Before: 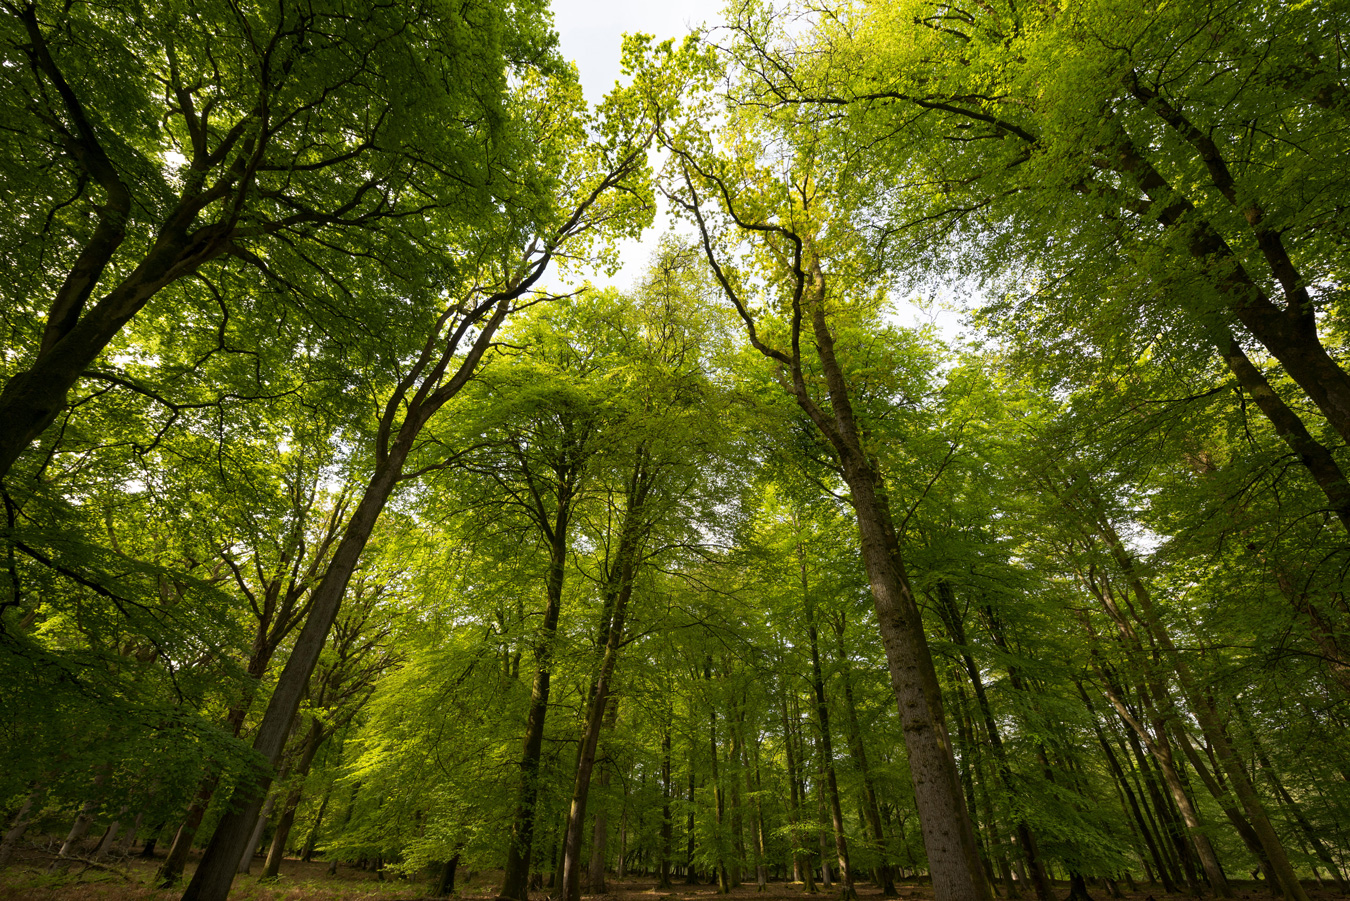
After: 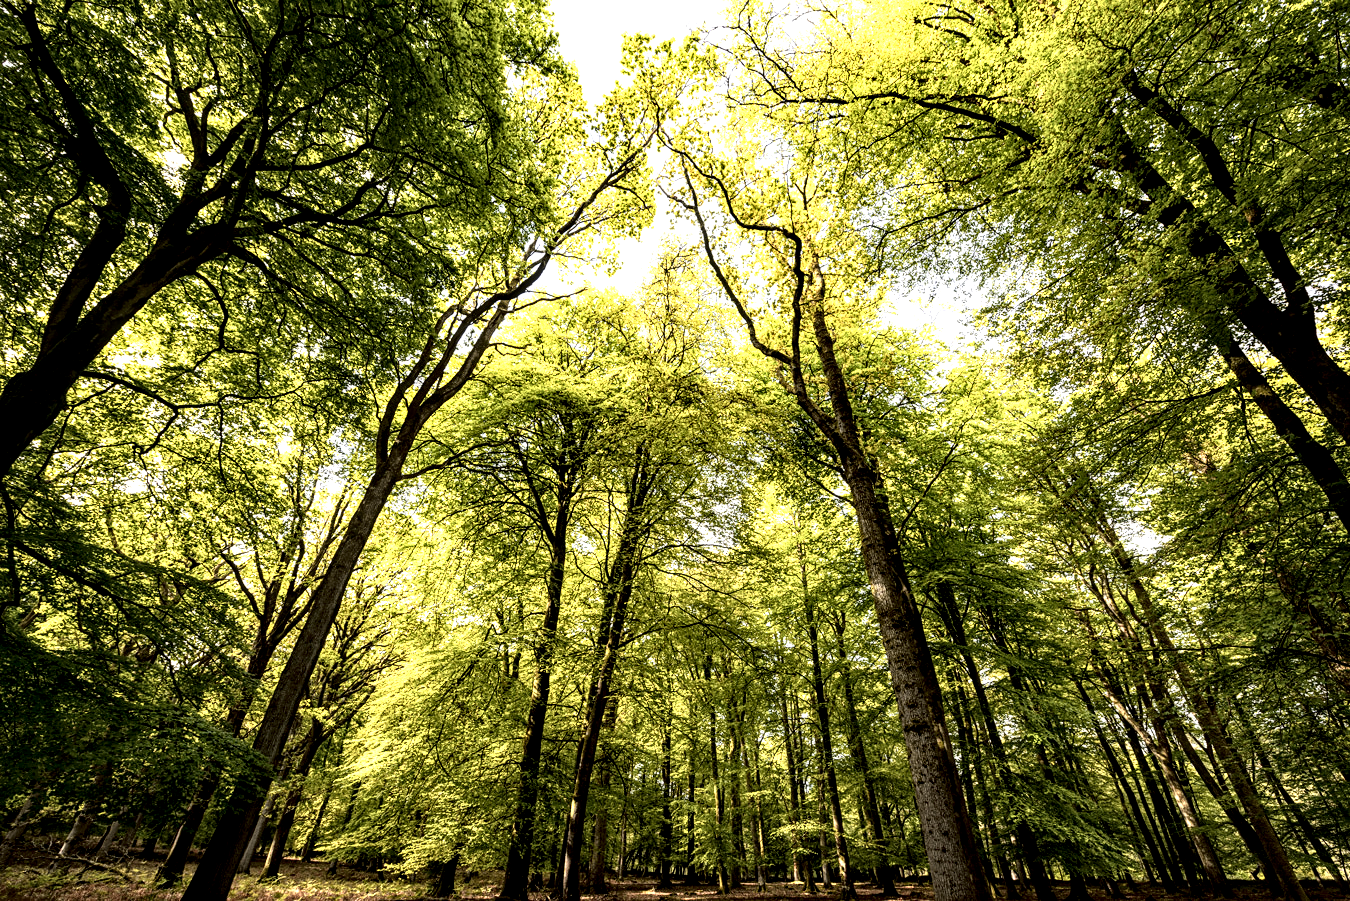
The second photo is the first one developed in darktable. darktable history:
sharpen: amount 0.209
contrast brightness saturation: contrast 0.202, brightness 0.147, saturation 0.14
local contrast: highlights 78%, shadows 56%, detail 175%, midtone range 0.43
tone curve: curves: ch0 [(0.003, 0) (0.066, 0.017) (0.163, 0.09) (0.264, 0.238) (0.395, 0.421) (0.517, 0.575) (0.633, 0.687) (0.791, 0.814) (1, 1)]; ch1 [(0, 0) (0.149, 0.17) (0.327, 0.339) (0.39, 0.403) (0.456, 0.463) (0.501, 0.502) (0.512, 0.507) (0.53, 0.533) (0.575, 0.592) (0.671, 0.655) (0.729, 0.679) (1, 1)]; ch2 [(0, 0) (0.337, 0.382) (0.464, 0.47) (0.501, 0.502) (0.527, 0.532) (0.563, 0.555) (0.615, 0.61) (0.663, 0.68) (1, 1)], color space Lab, independent channels, preserve colors none
color zones: curves: ch0 [(0.018, 0.548) (0.224, 0.64) (0.425, 0.447) (0.675, 0.575) (0.732, 0.579)]; ch1 [(0.066, 0.487) (0.25, 0.5) (0.404, 0.43) (0.75, 0.421) (0.956, 0.421)]; ch2 [(0.044, 0.561) (0.215, 0.465) (0.399, 0.544) (0.465, 0.548) (0.614, 0.447) (0.724, 0.43) (0.882, 0.623) (0.956, 0.632)]
